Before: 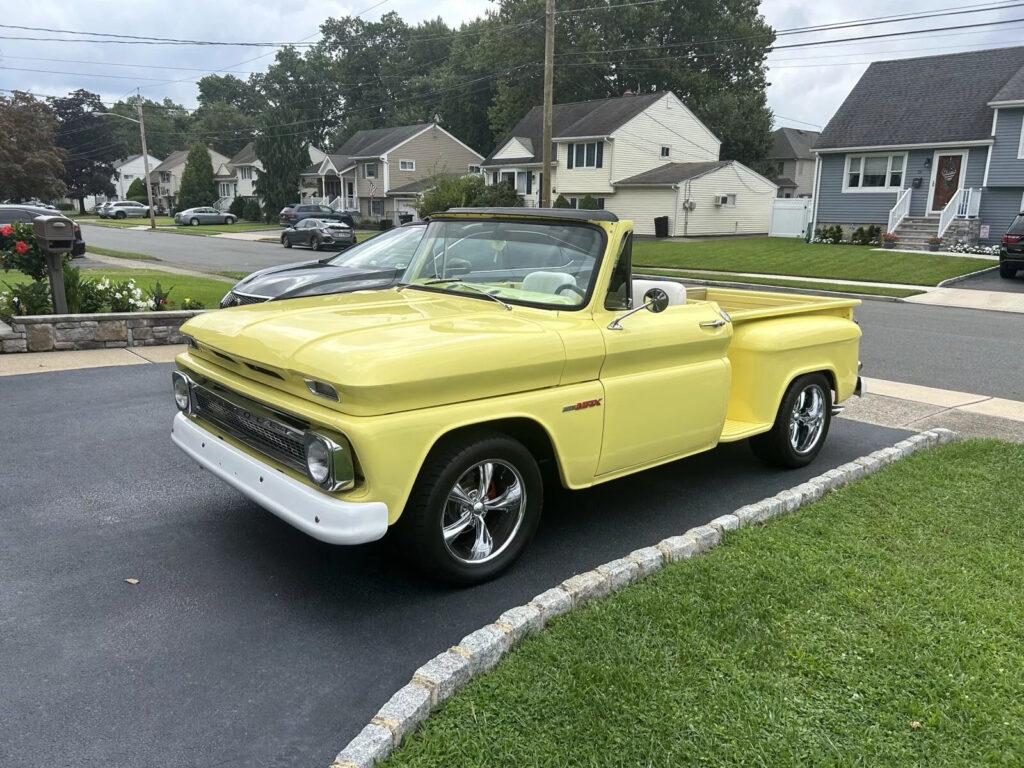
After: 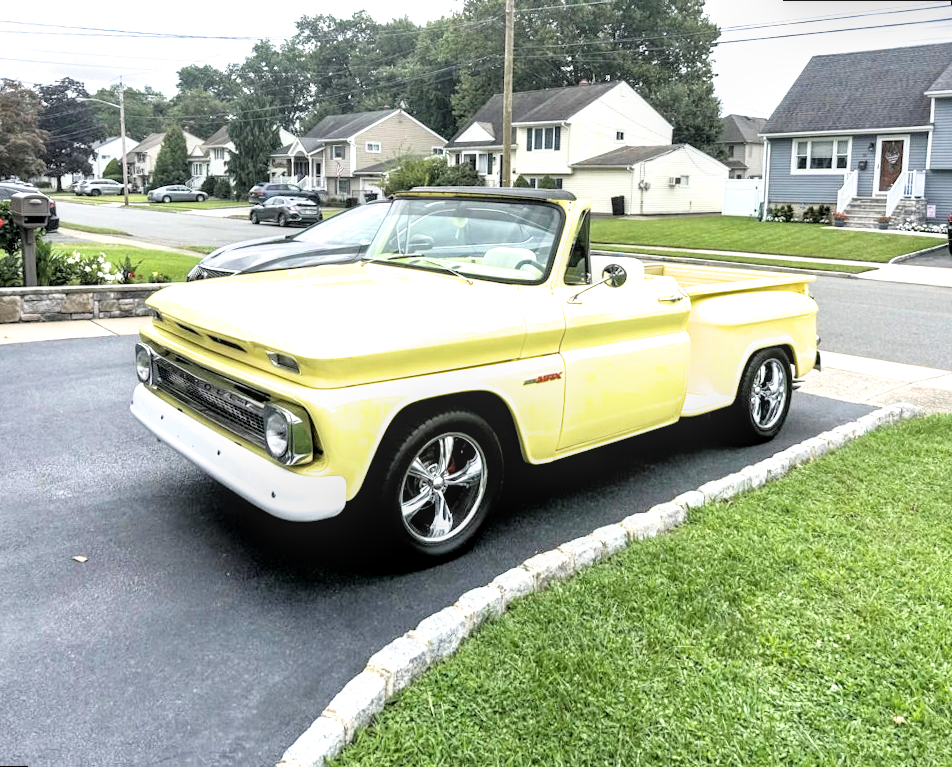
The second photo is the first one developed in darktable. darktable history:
filmic rgb: black relative exposure -3.92 EV, white relative exposure 3.14 EV, hardness 2.87
exposure: black level correction 0, exposure 1.388 EV, compensate exposure bias true, compensate highlight preservation false
rotate and perspective: rotation 0.215°, lens shift (vertical) -0.139, crop left 0.069, crop right 0.939, crop top 0.002, crop bottom 0.996
local contrast: detail 130%
